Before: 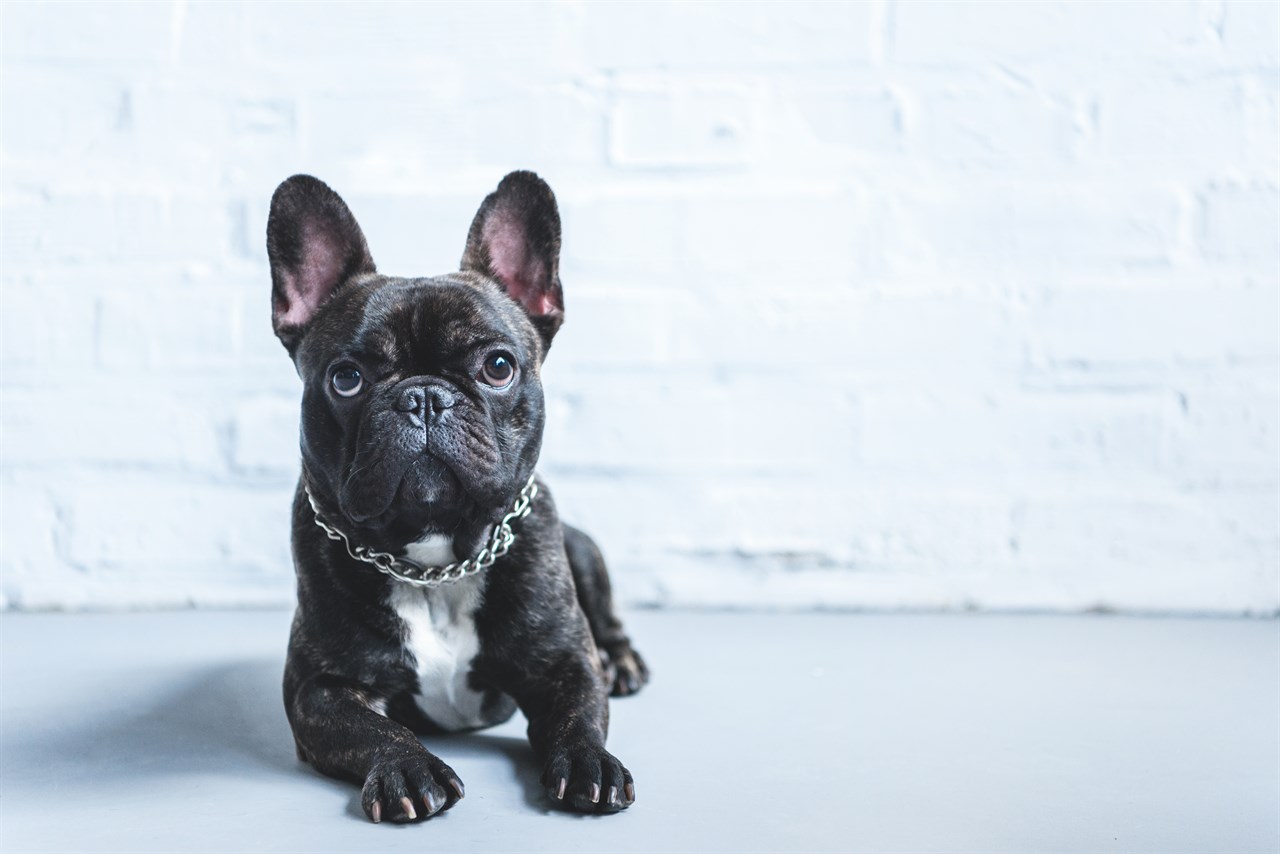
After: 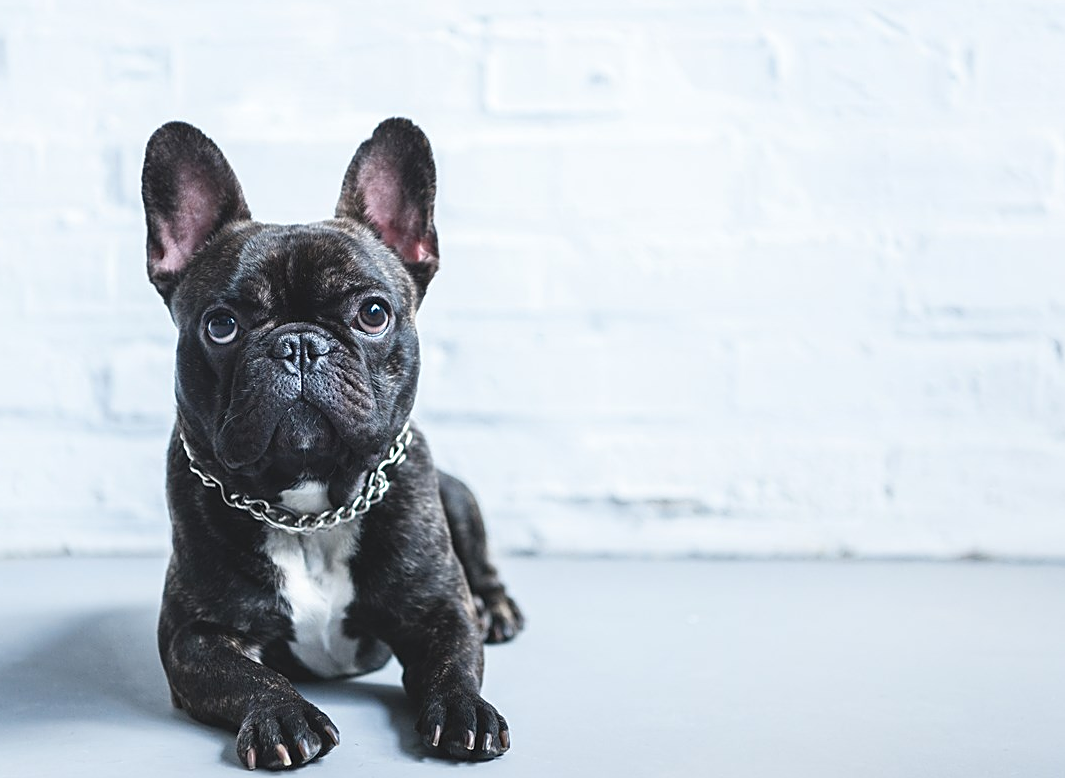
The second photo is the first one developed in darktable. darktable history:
sharpen: on, module defaults
crop: left 9.793%, top 6.27%, right 6.95%, bottom 2.616%
